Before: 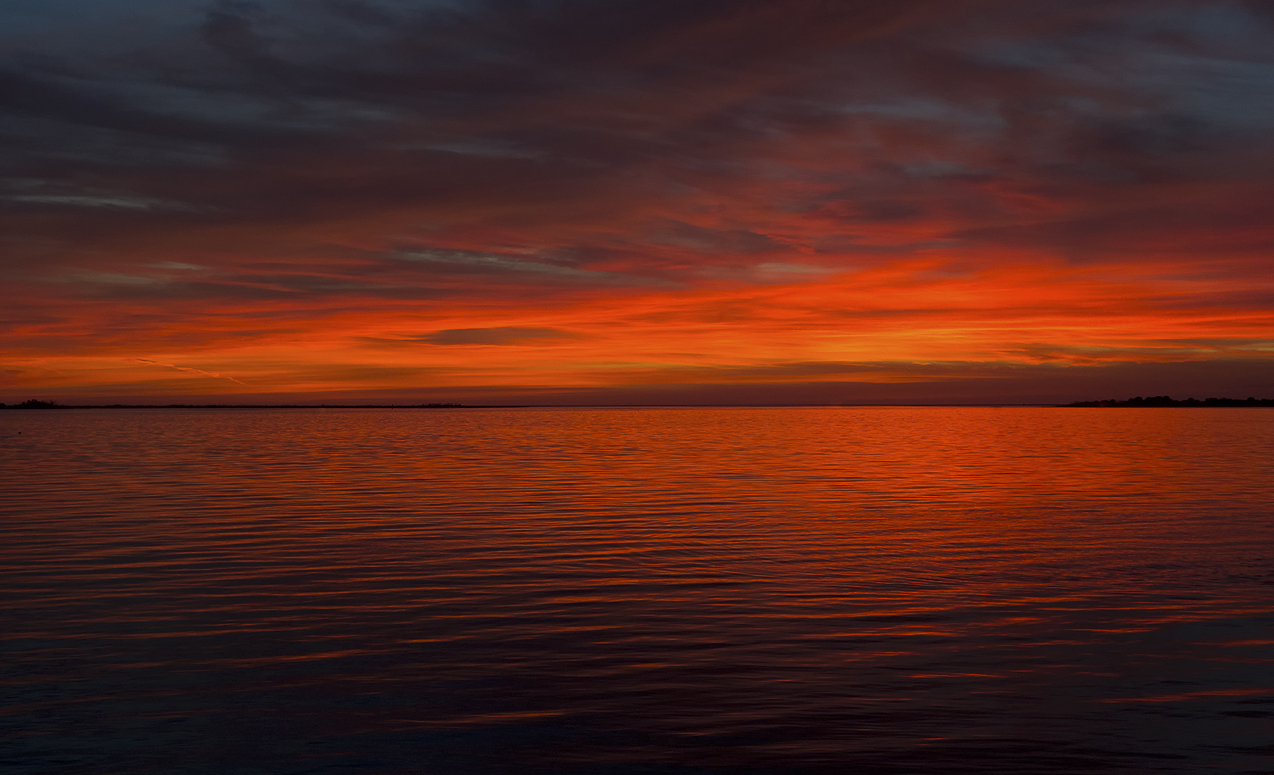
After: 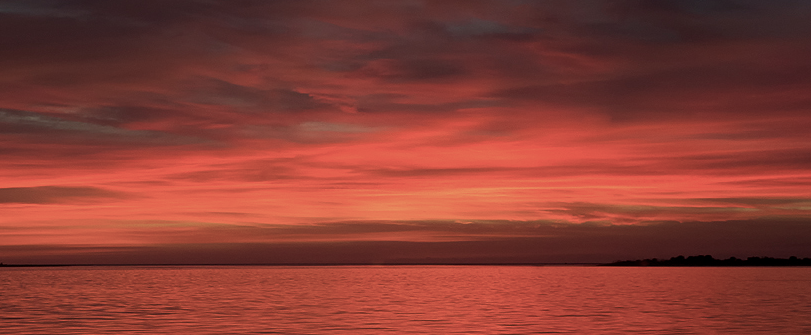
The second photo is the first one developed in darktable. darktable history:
color balance: input saturation 100.43%, contrast fulcrum 14.22%, output saturation 70.41%
crop: left 36.005%, top 18.293%, right 0.31%, bottom 38.444%
shadows and highlights: shadows -21.3, highlights 100, soften with gaussian
